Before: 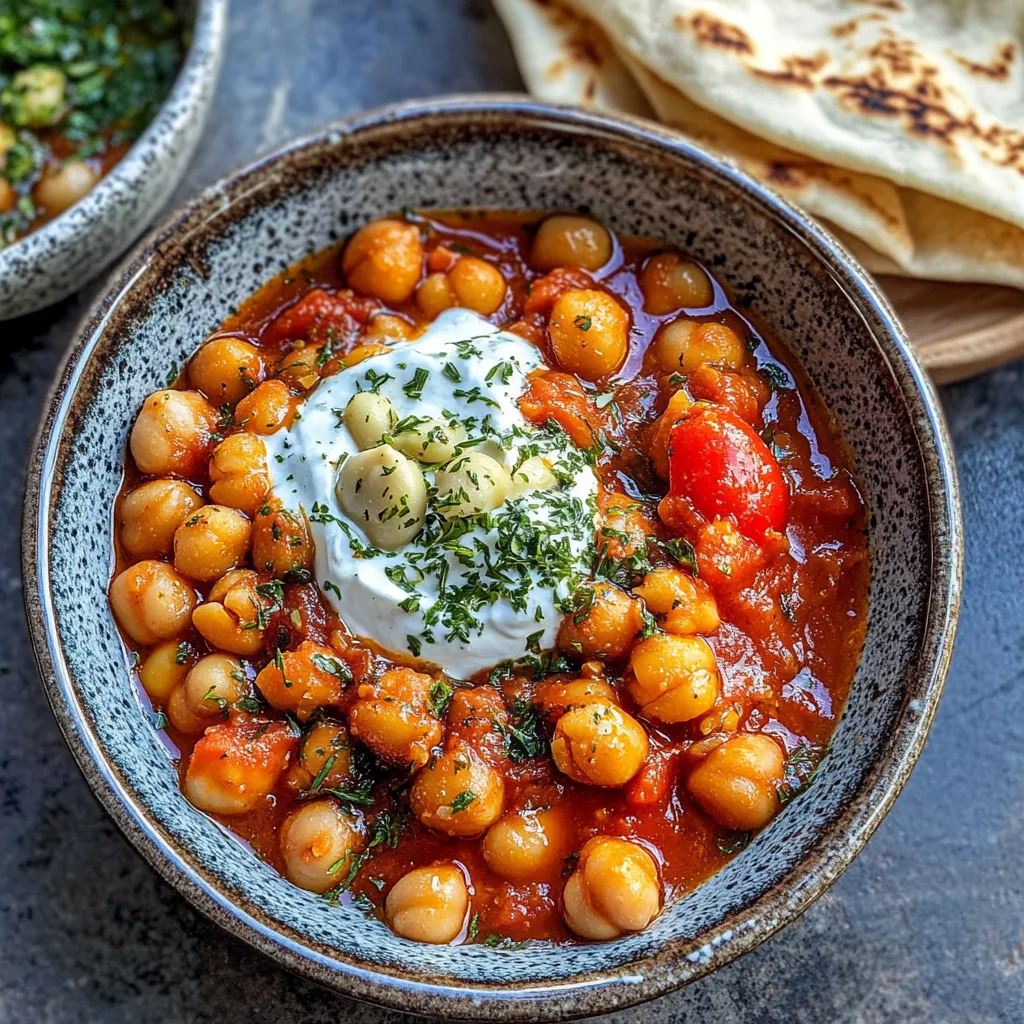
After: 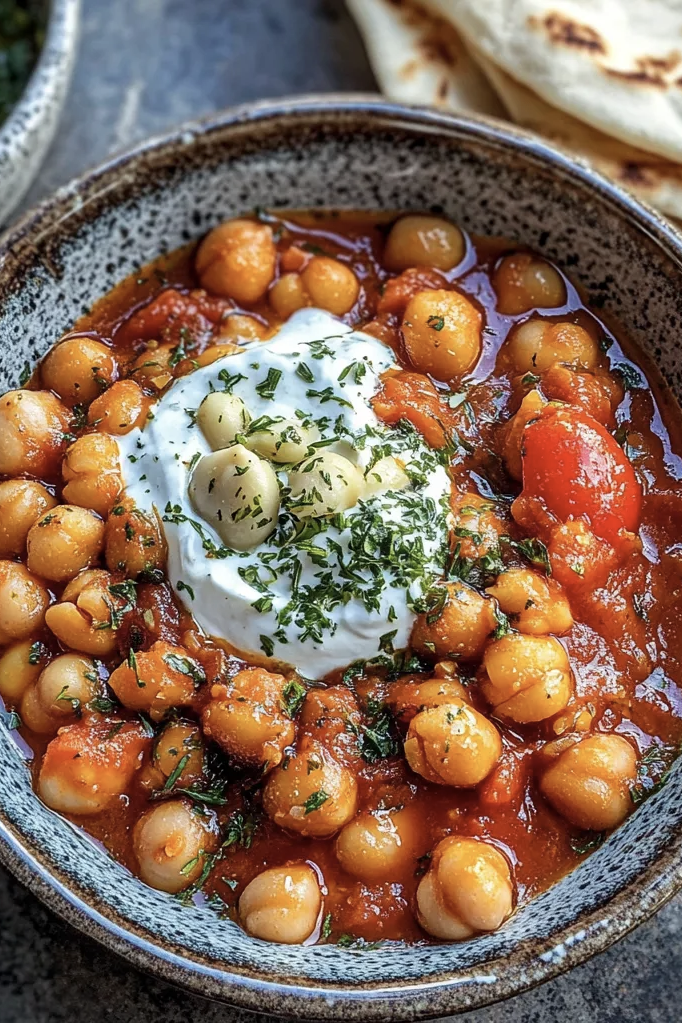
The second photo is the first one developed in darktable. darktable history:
contrast brightness saturation: contrast 0.06, brightness -0.01, saturation -0.23
crop and rotate: left 14.436%, right 18.898%
